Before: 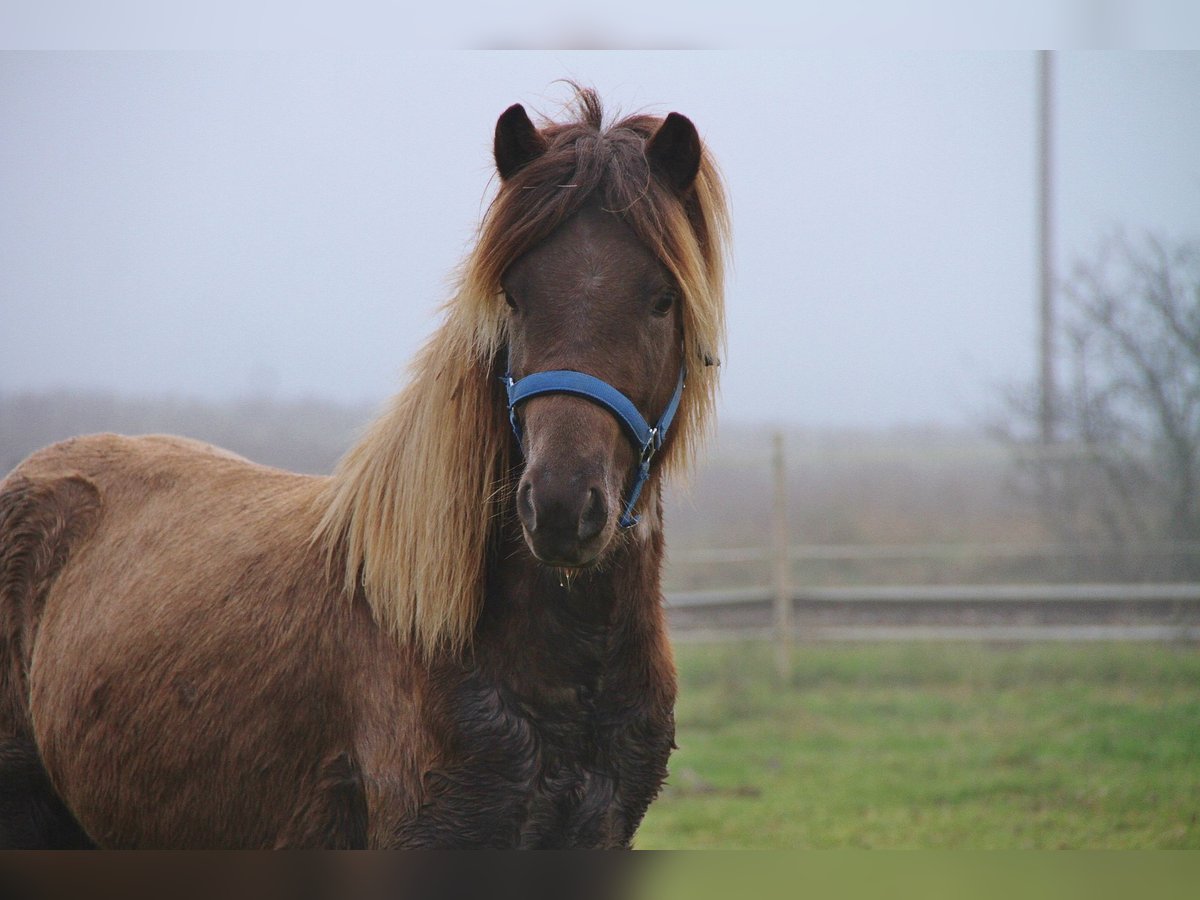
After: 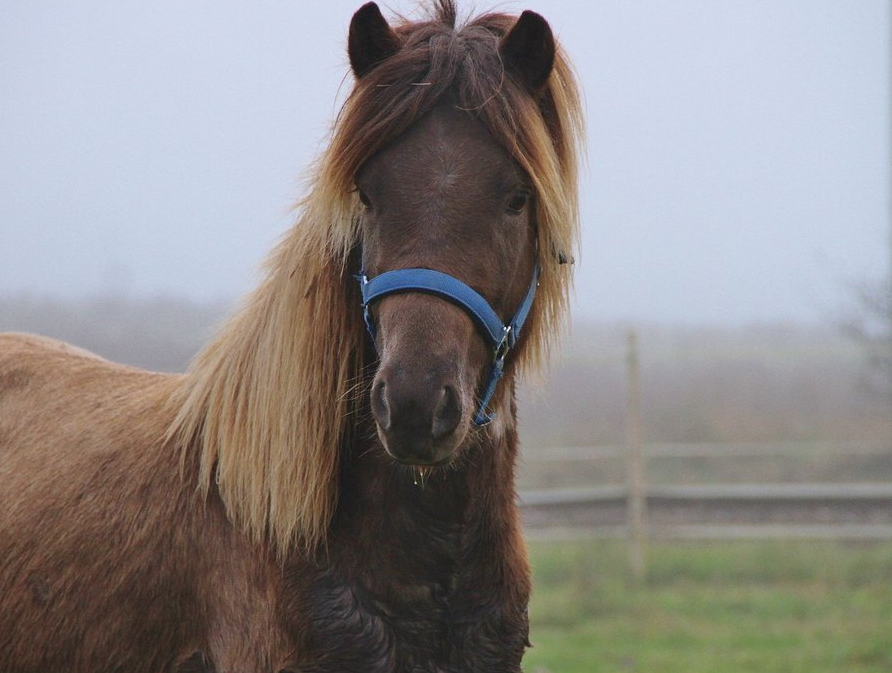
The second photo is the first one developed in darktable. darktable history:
crop and rotate: left 12.234%, top 11.358%, right 13.353%, bottom 13.862%
